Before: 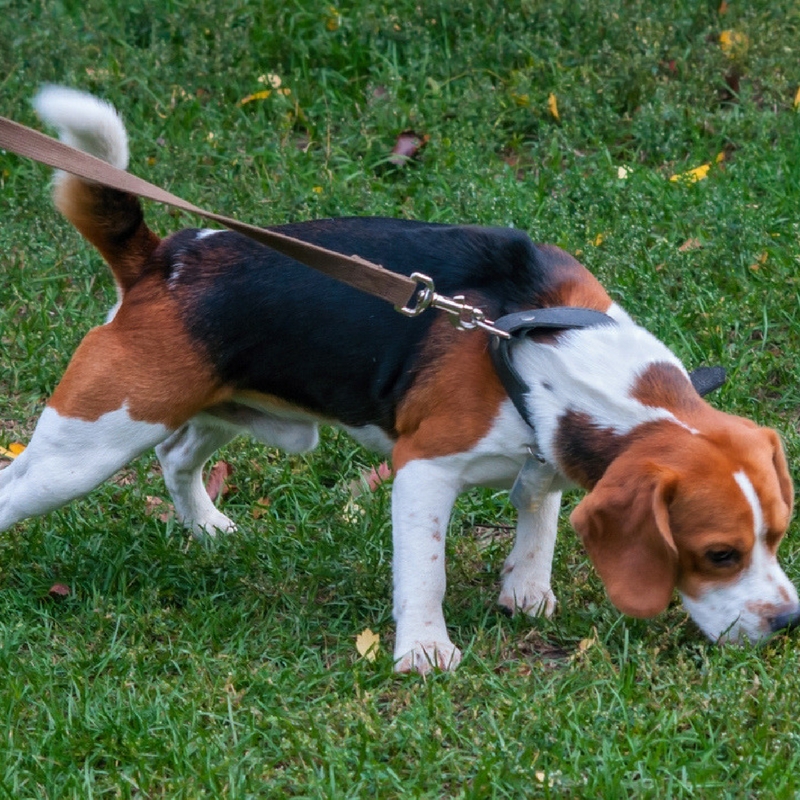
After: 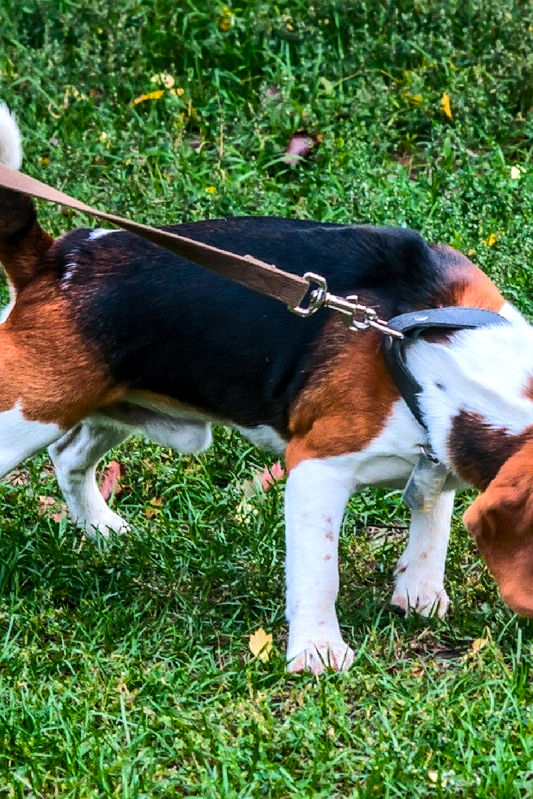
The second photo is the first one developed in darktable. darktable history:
tone equalizer: -8 EV -0.417 EV, -7 EV -0.389 EV, -6 EV -0.333 EV, -5 EV -0.222 EV, -3 EV 0.222 EV, -2 EV 0.333 EV, -1 EV 0.389 EV, +0 EV 0.417 EV, edges refinement/feathering 500, mask exposure compensation -1.57 EV, preserve details no
rgb curve: curves: ch0 [(0, 0) (0.284, 0.292) (0.505, 0.644) (1, 1)], compensate middle gray true
crop and rotate: left 13.537%, right 19.796%
sharpen: radius 1.559, amount 0.373, threshold 1.271
color balance rgb: linear chroma grading › global chroma 6.48%, perceptual saturation grading › global saturation 12.96%, global vibrance 6.02%
local contrast: on, module defaults
